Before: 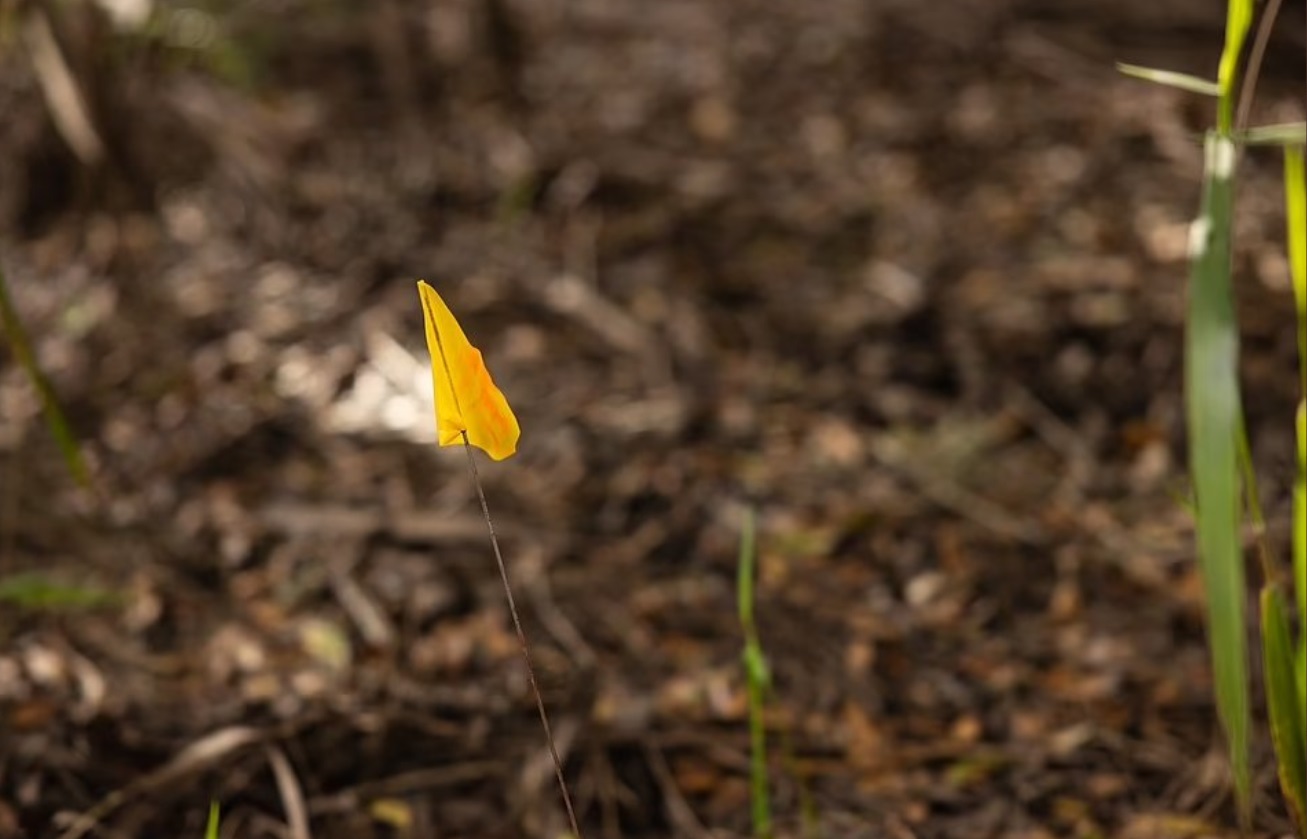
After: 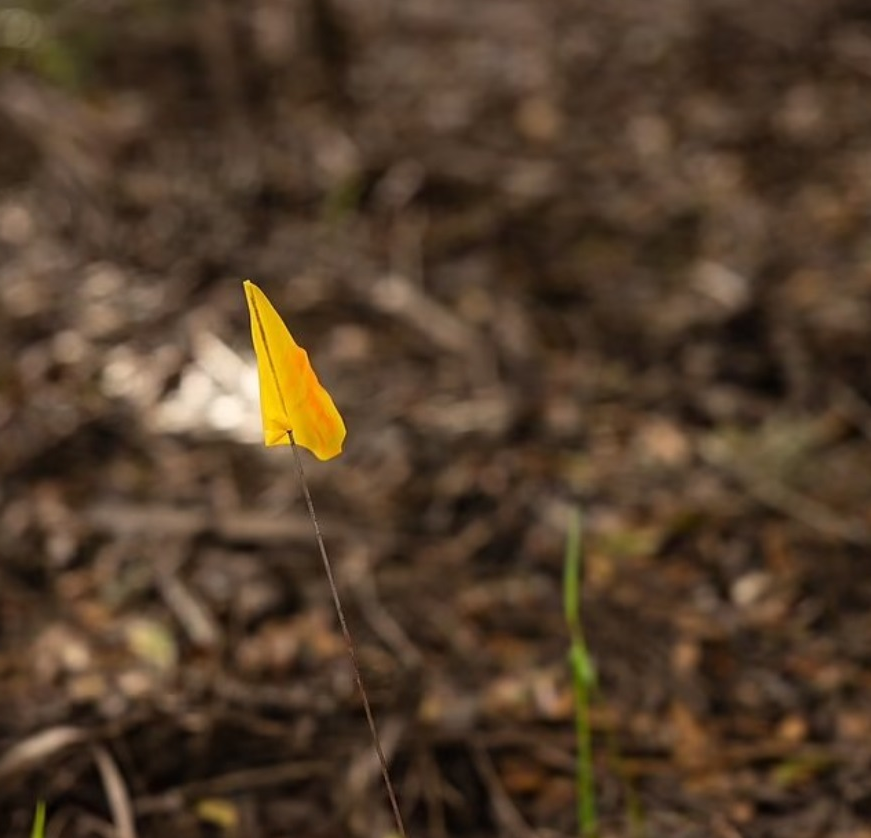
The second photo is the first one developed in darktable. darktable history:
exposure: compensate highlight preservation false
crop and rotate: left 13.342%, right 19.991%
